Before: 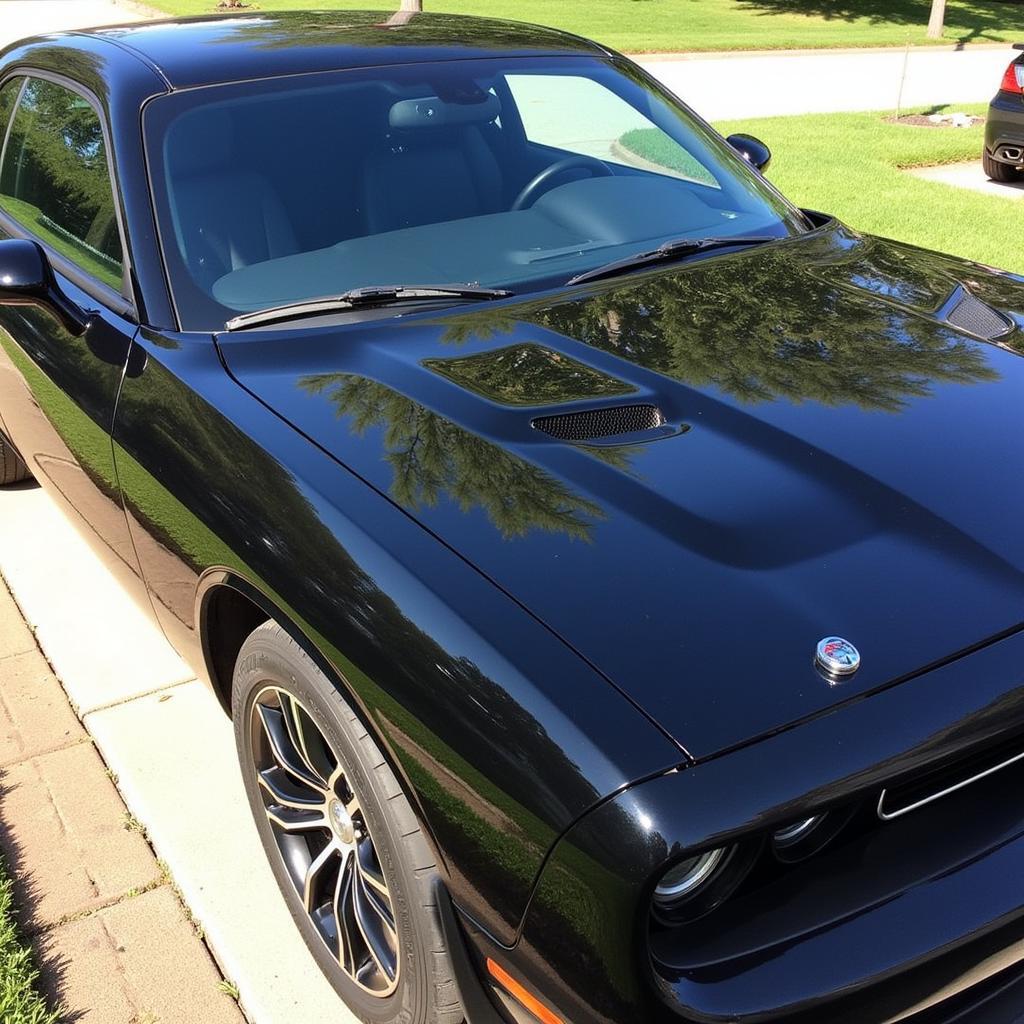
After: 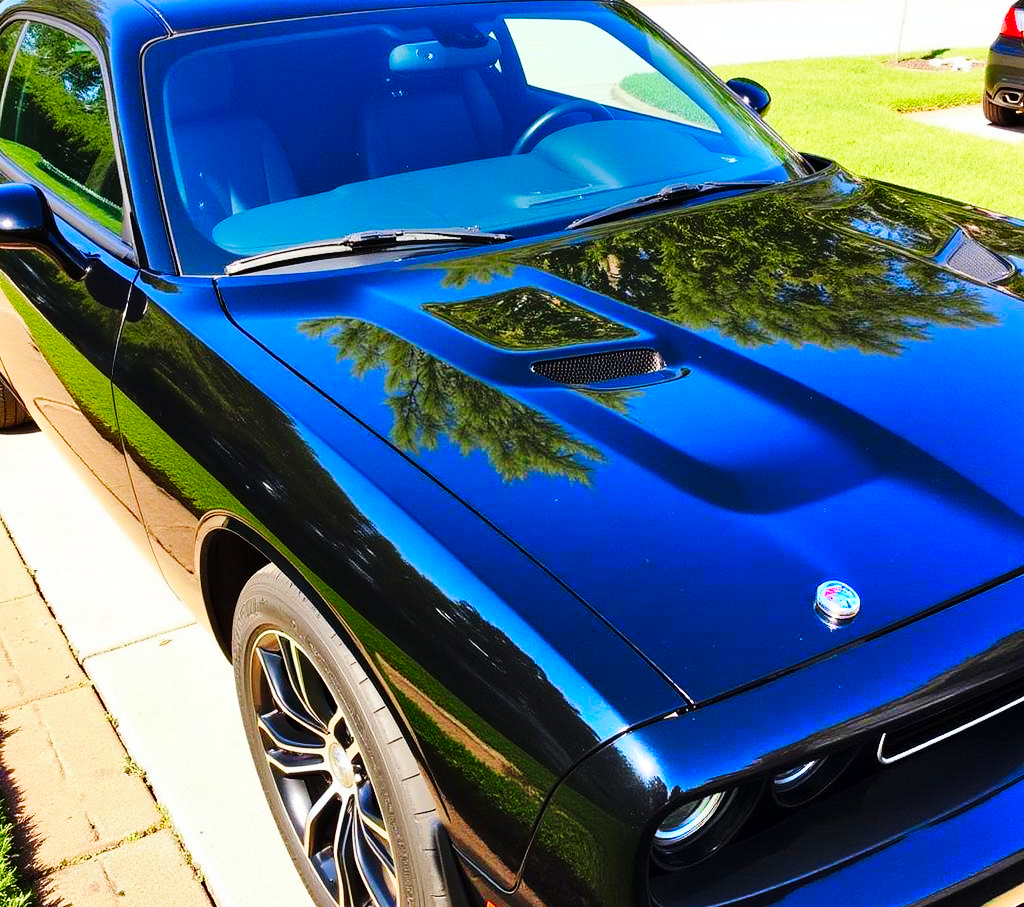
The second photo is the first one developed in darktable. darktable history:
base curve: curves: ch0 [(0, 0) (0.036, 0.025) (0.121, 0.166) (0.206, 0.329) (0.605, 0.79) (1, 1)], preserve colors none
crop and rotate: top 5.511%, bottom 5.863%
tone curve: curves: ch0 [(0, 0) (0.266, 0.247) (0.741, 0.751) (1, 1)], preserve colors none
contrast brightness saturation: saturation 0.511
shadows and highlights: shadows 60.94, soften with gaussian
